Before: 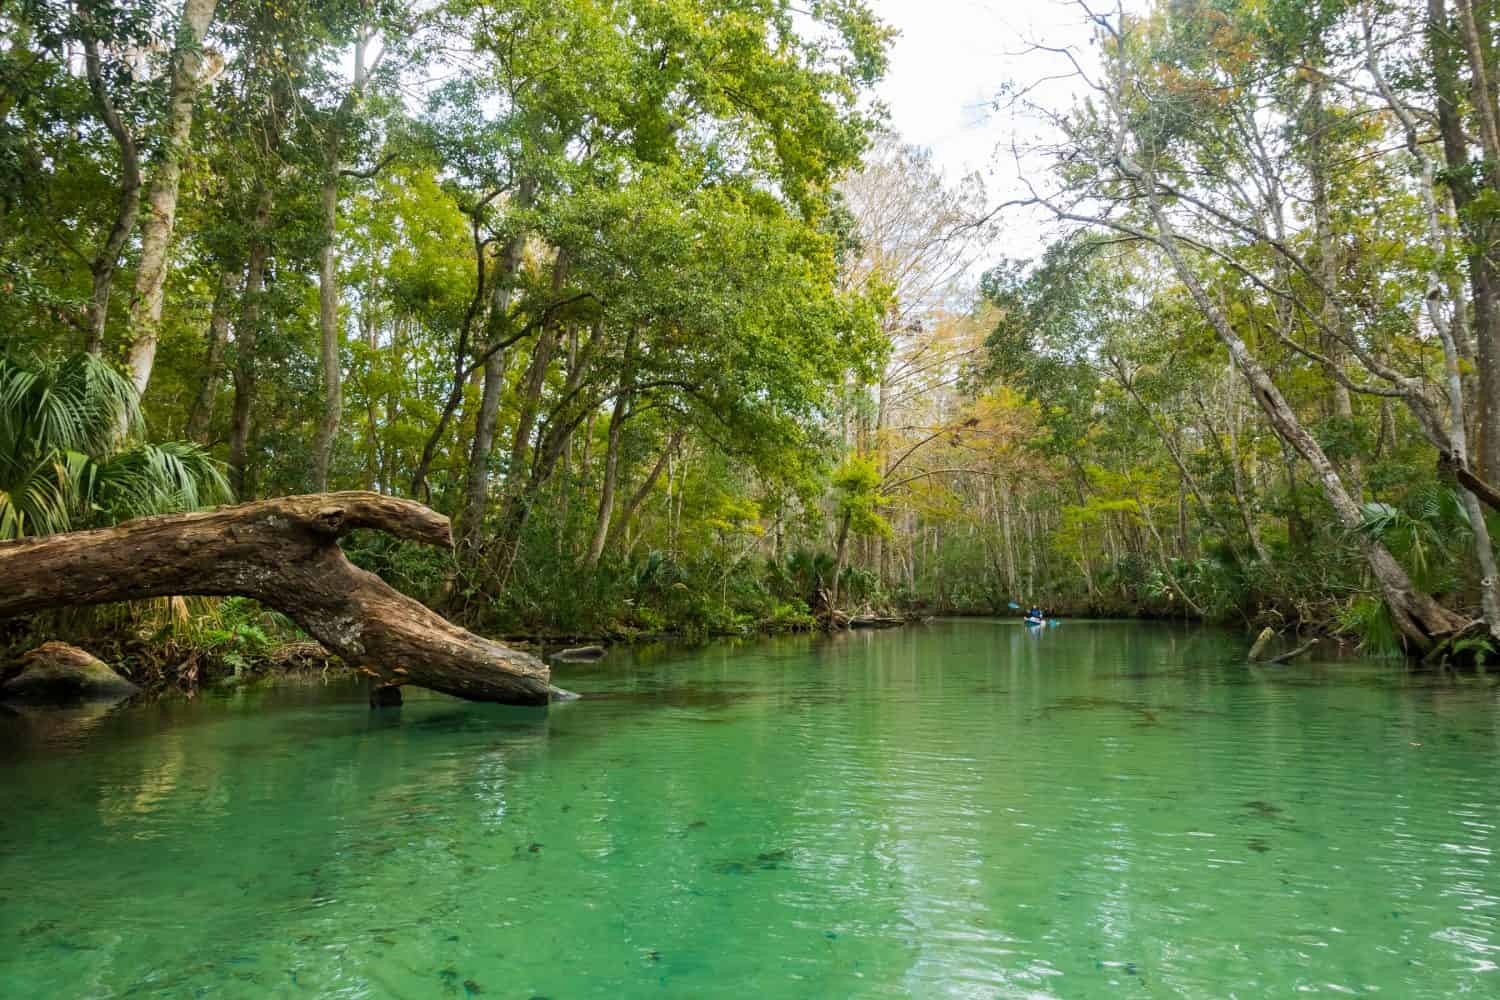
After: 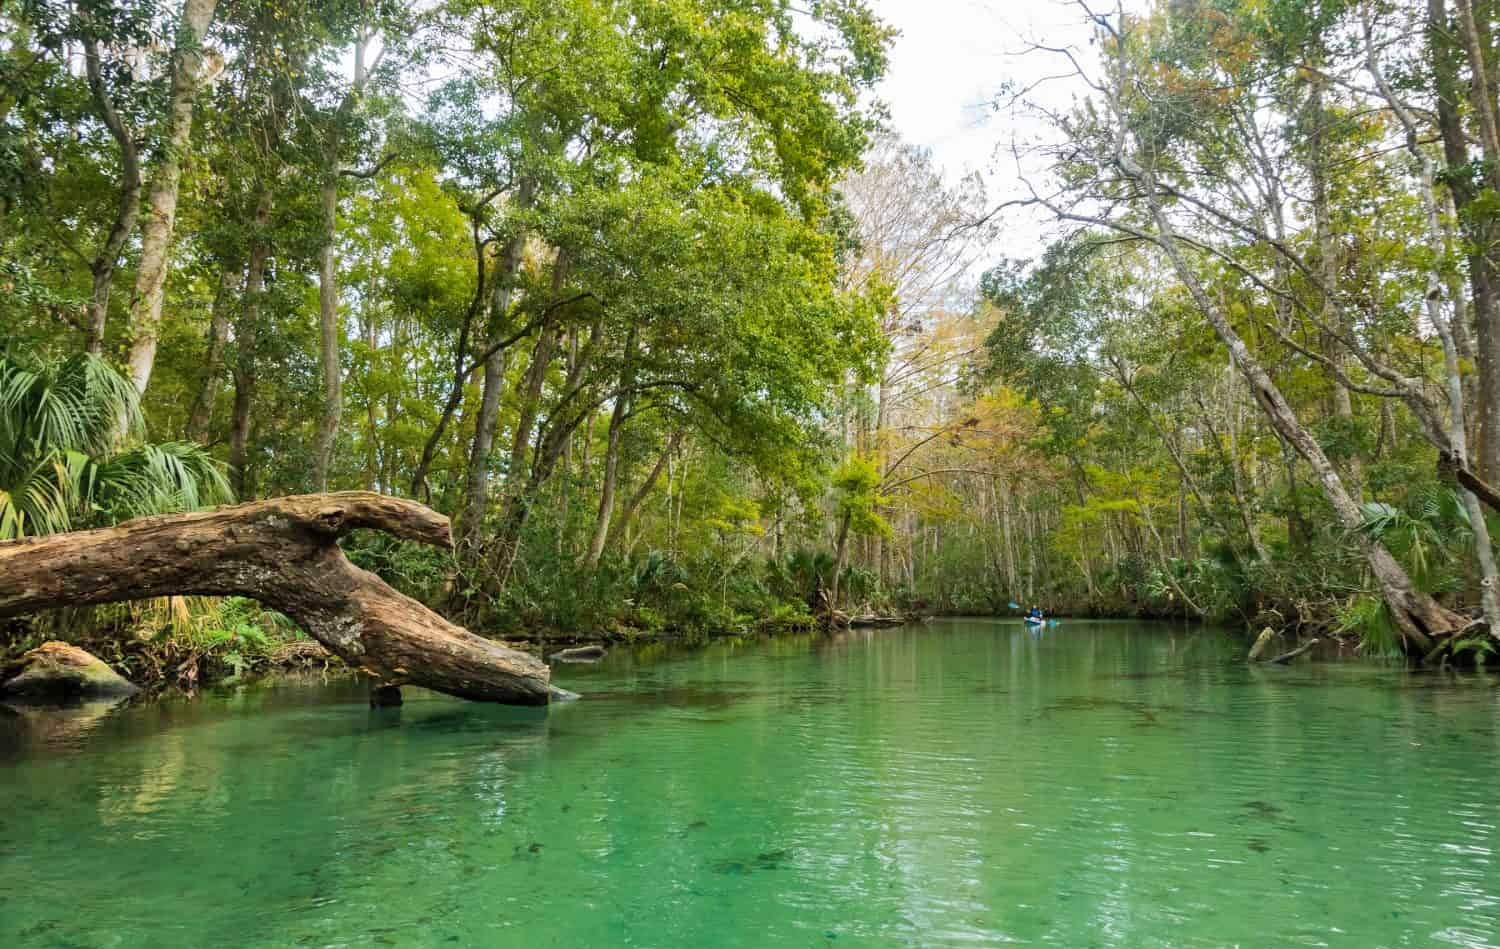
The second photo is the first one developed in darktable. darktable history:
crop and rotate: top 0%, bottom 5.097%
shadows and highlights: shadows 75, highlights -25, soften with gaussian
